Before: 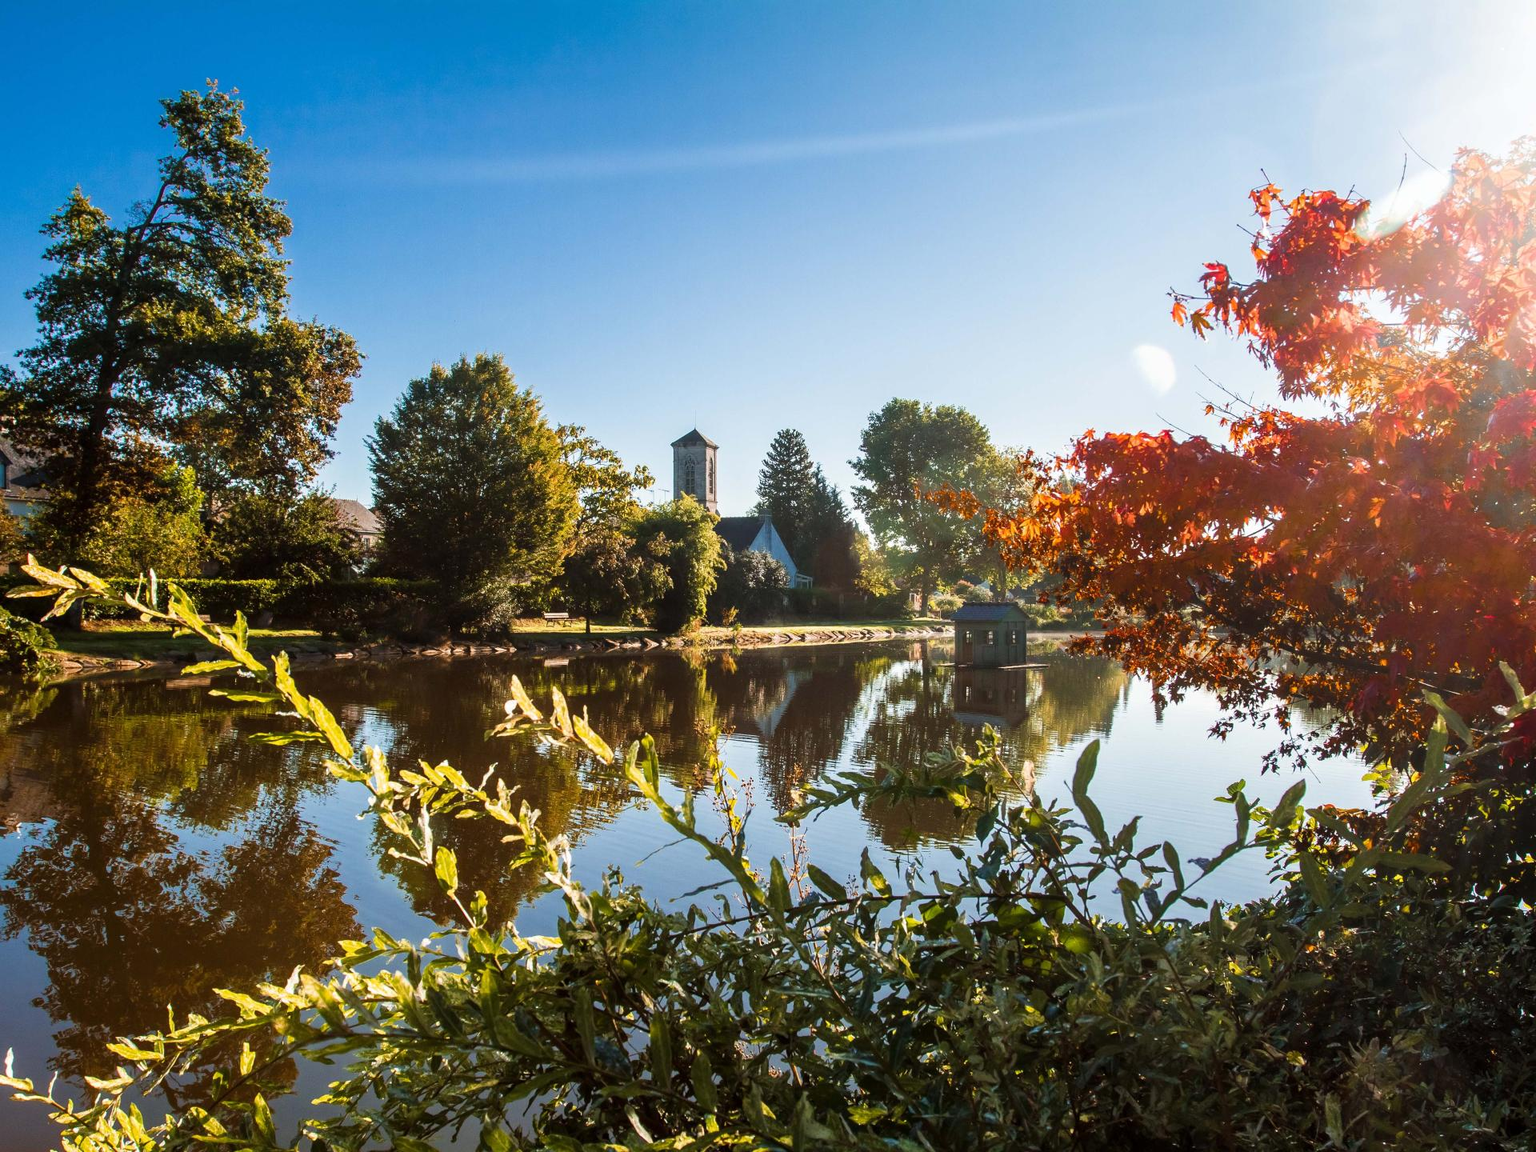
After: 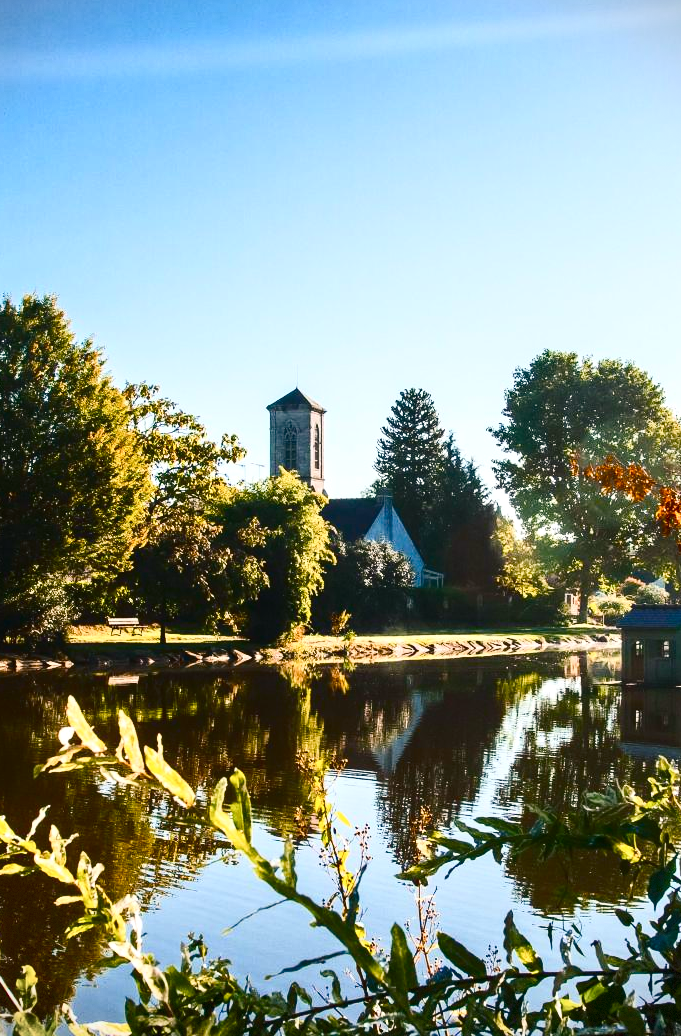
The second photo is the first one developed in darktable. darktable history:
vignetting: fall-off start 91.58%, dithering 8-bit output
contrast brightness saturation: contrast 0.287
crop and rotate: left 29.811%, top 10.298%, right 34.707%, bottom 17.694%
color balance rgb: shadows lift › chroma 5.205%, shadows lift › hue 237.25°, highlights gain › luminance 17.518%, global offset › luminance 0.471%, global offset › hue 60.89°, perceptual saturation grading › global saturation 20%, perceptual saturation grading › highlights -25.396%, perceptual saturation grading › shadows 49.648%
